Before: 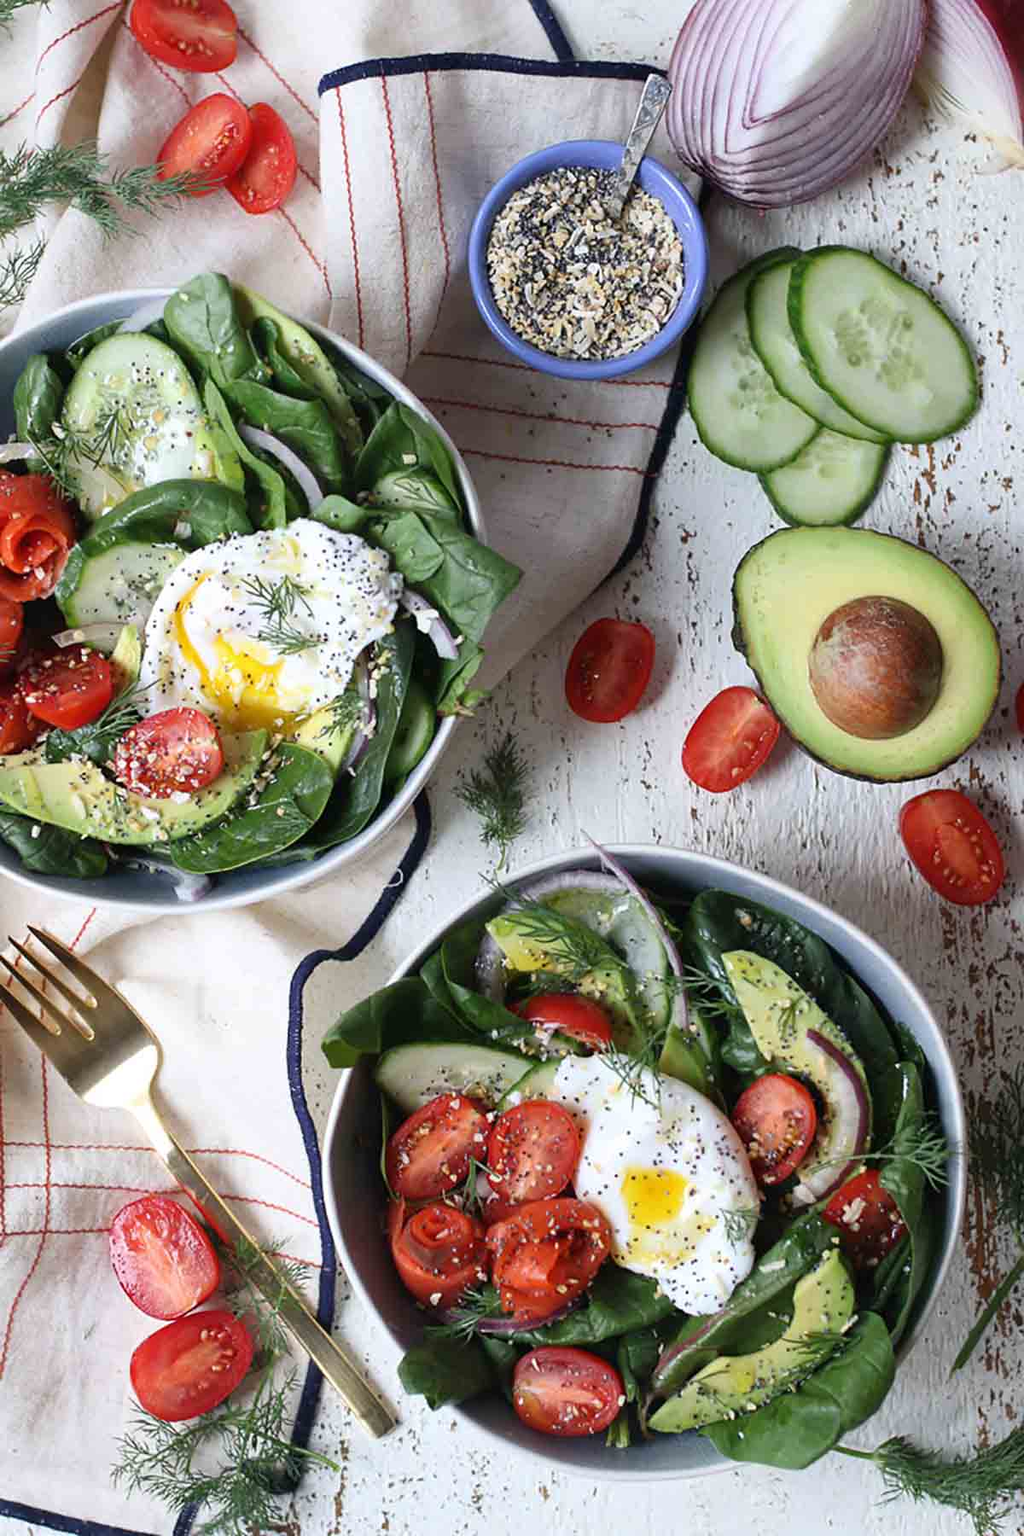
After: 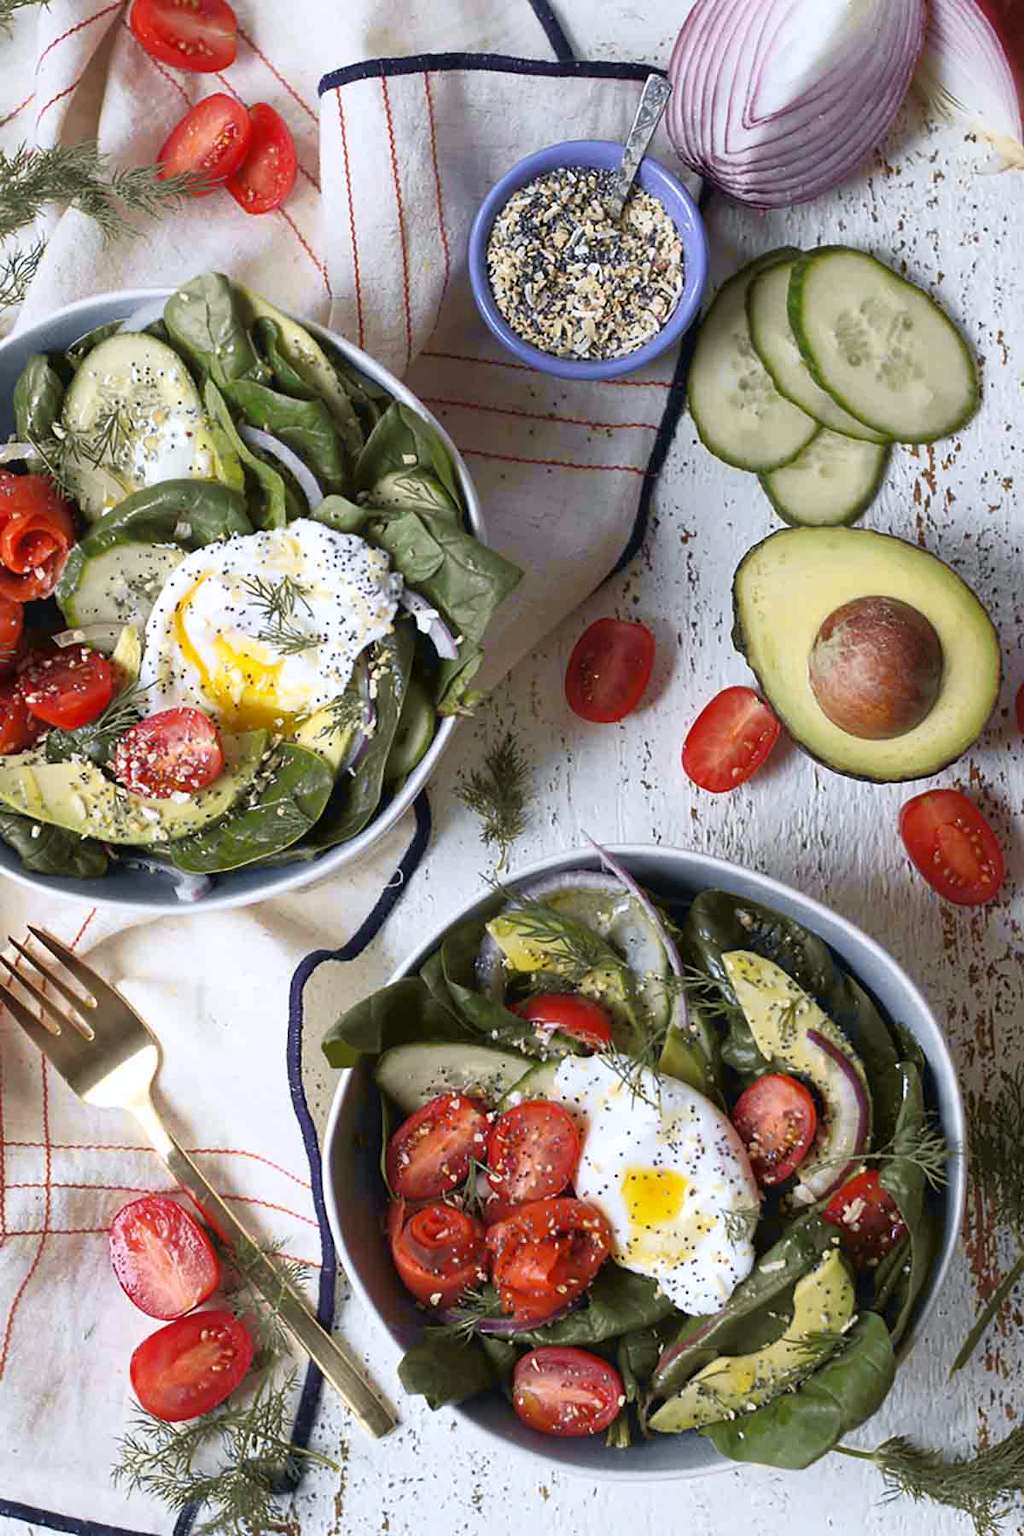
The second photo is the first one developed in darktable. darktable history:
tone curve: curves: ch0 [(0, 0) (0.15, 0.17) (0.452, 0.437) (0.611, 0.588) (0.751, 0.749) (1, 1)]; ch1 [(0, 0) (0.325, 0.327) (0.412, 0.45) (0.453, 0.484) (0.5, 0.501) (0.541, 0.55) (0.617, 0.612) (0.695, 0.697) (1, 1)]; ch2 [(0, 0) (0.386, 0.397) (0.452, 0.459) (0.505, 0.498) (0.524, 0.547) (0.574, 0.566) (0.633, 0.641) (1, 1)], color space Lab, independent channels, preserve colors none
